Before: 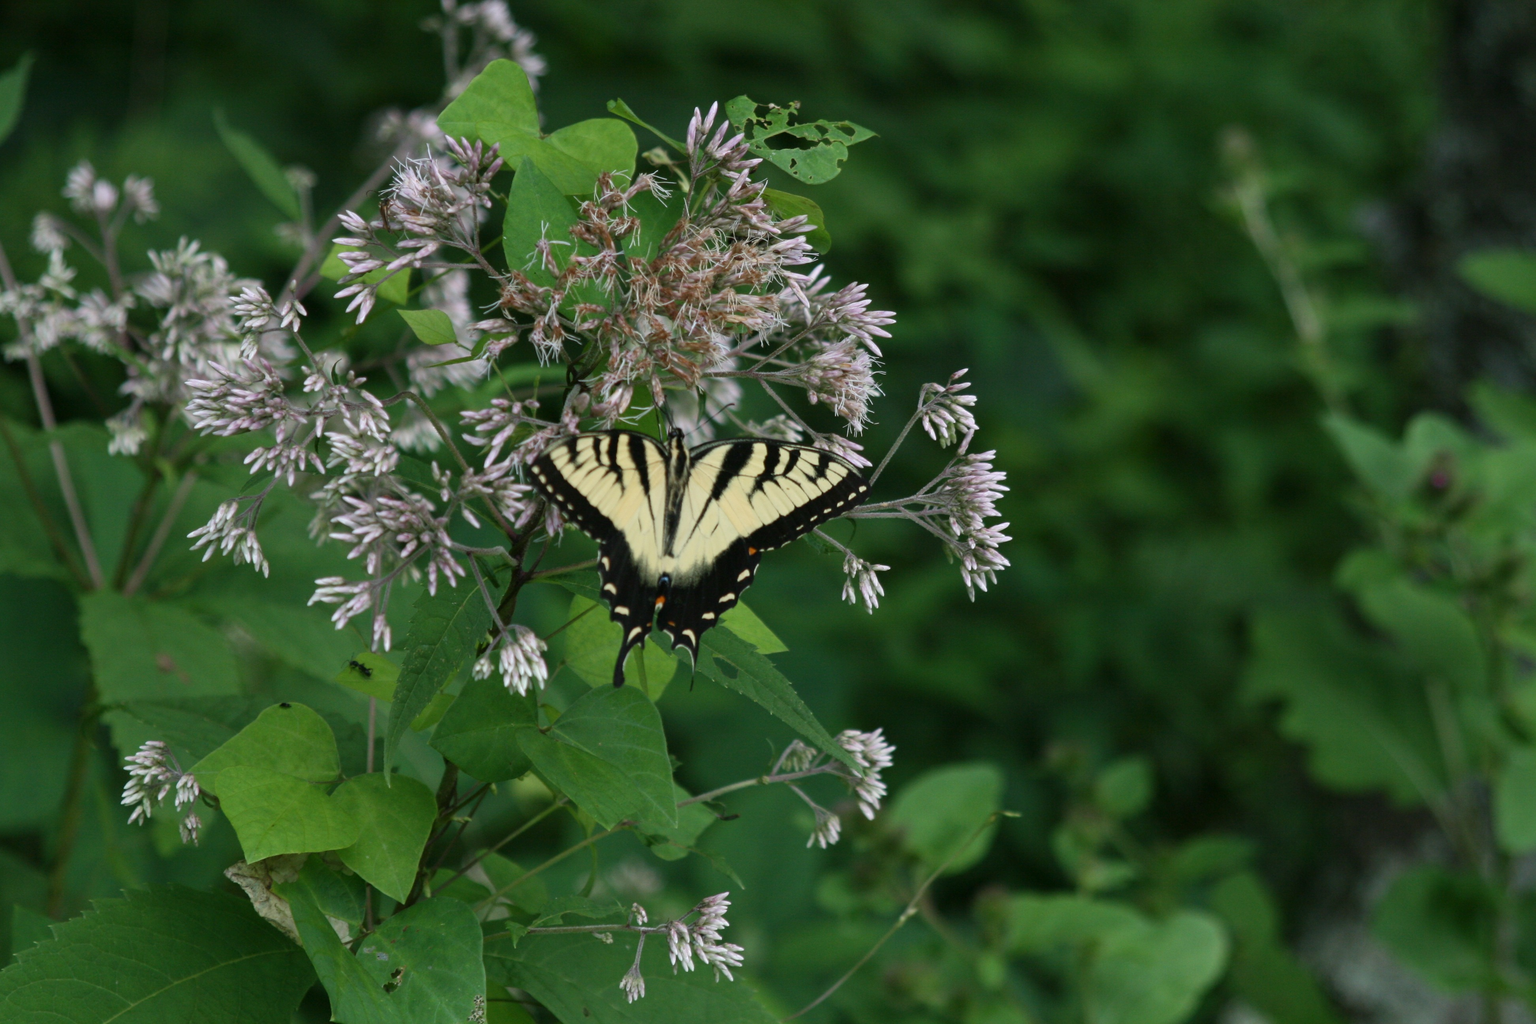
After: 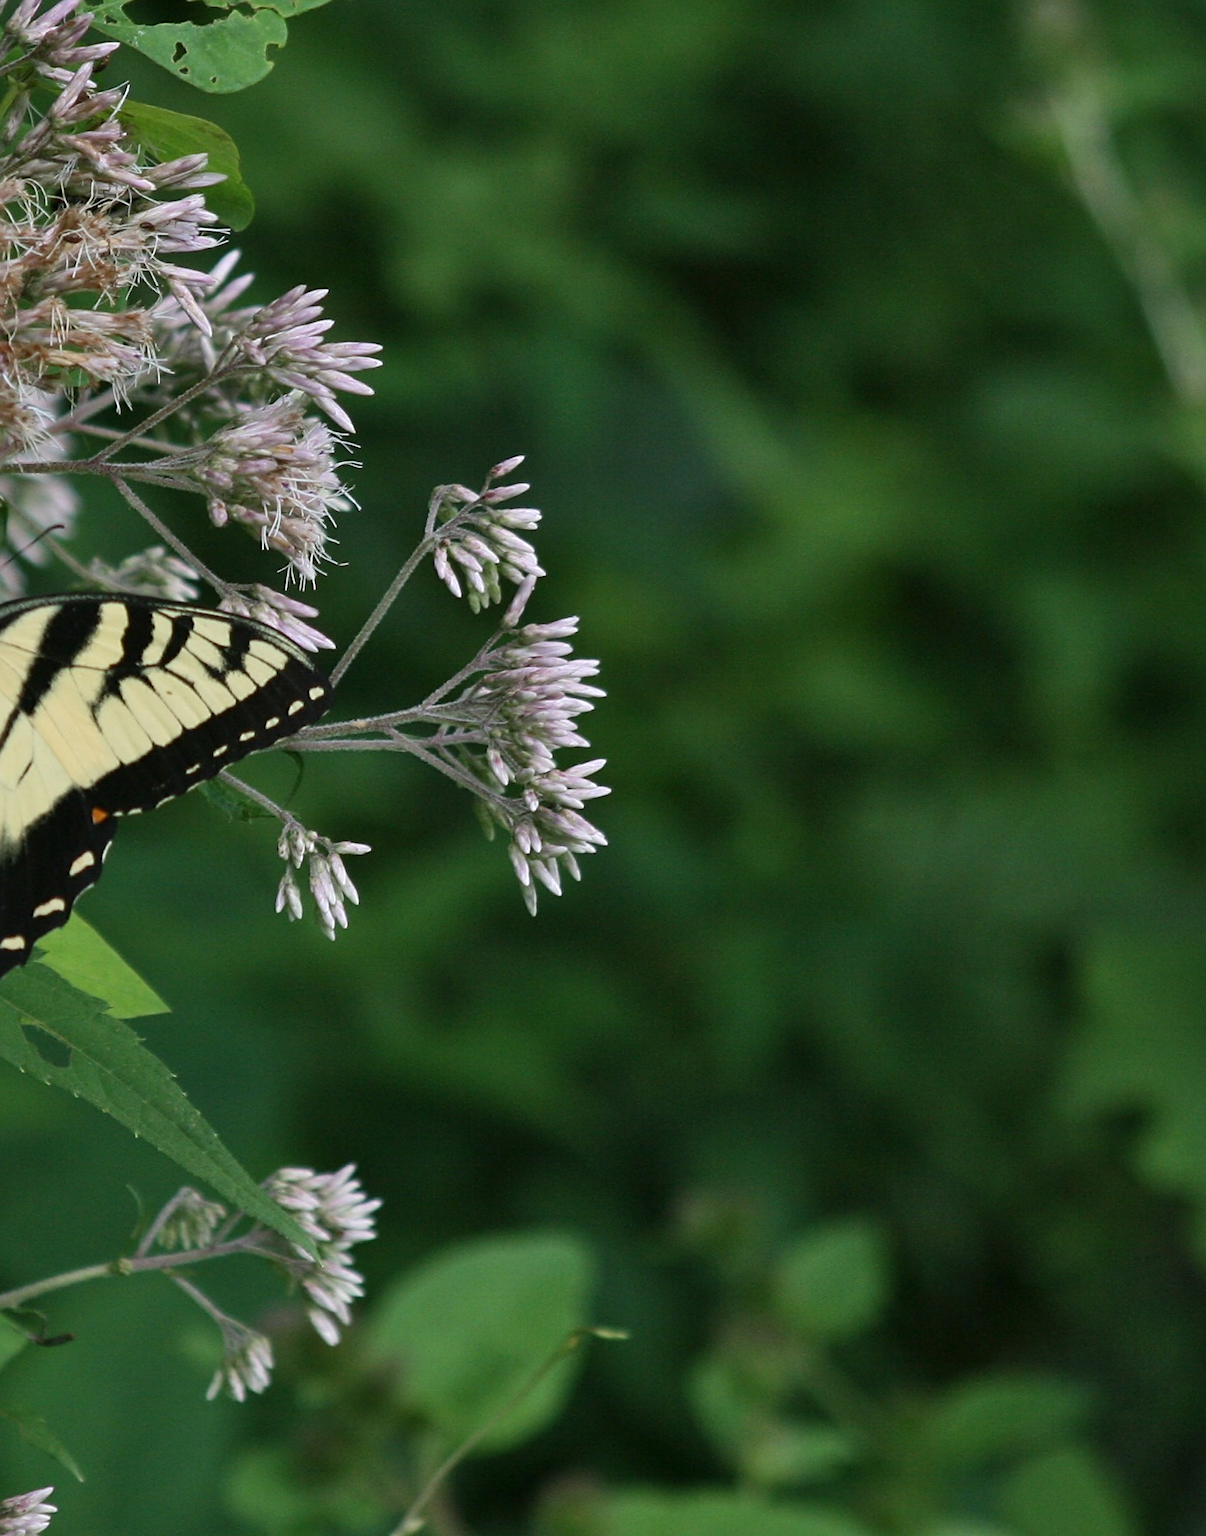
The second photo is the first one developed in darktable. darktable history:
shadows and highlights: shadows 30.86, highlights 0, soften with gaussian
sharpen: on, module defaults
crop: left 45.721%, top 13.393%, right 14.118%, bottom 10.01%
